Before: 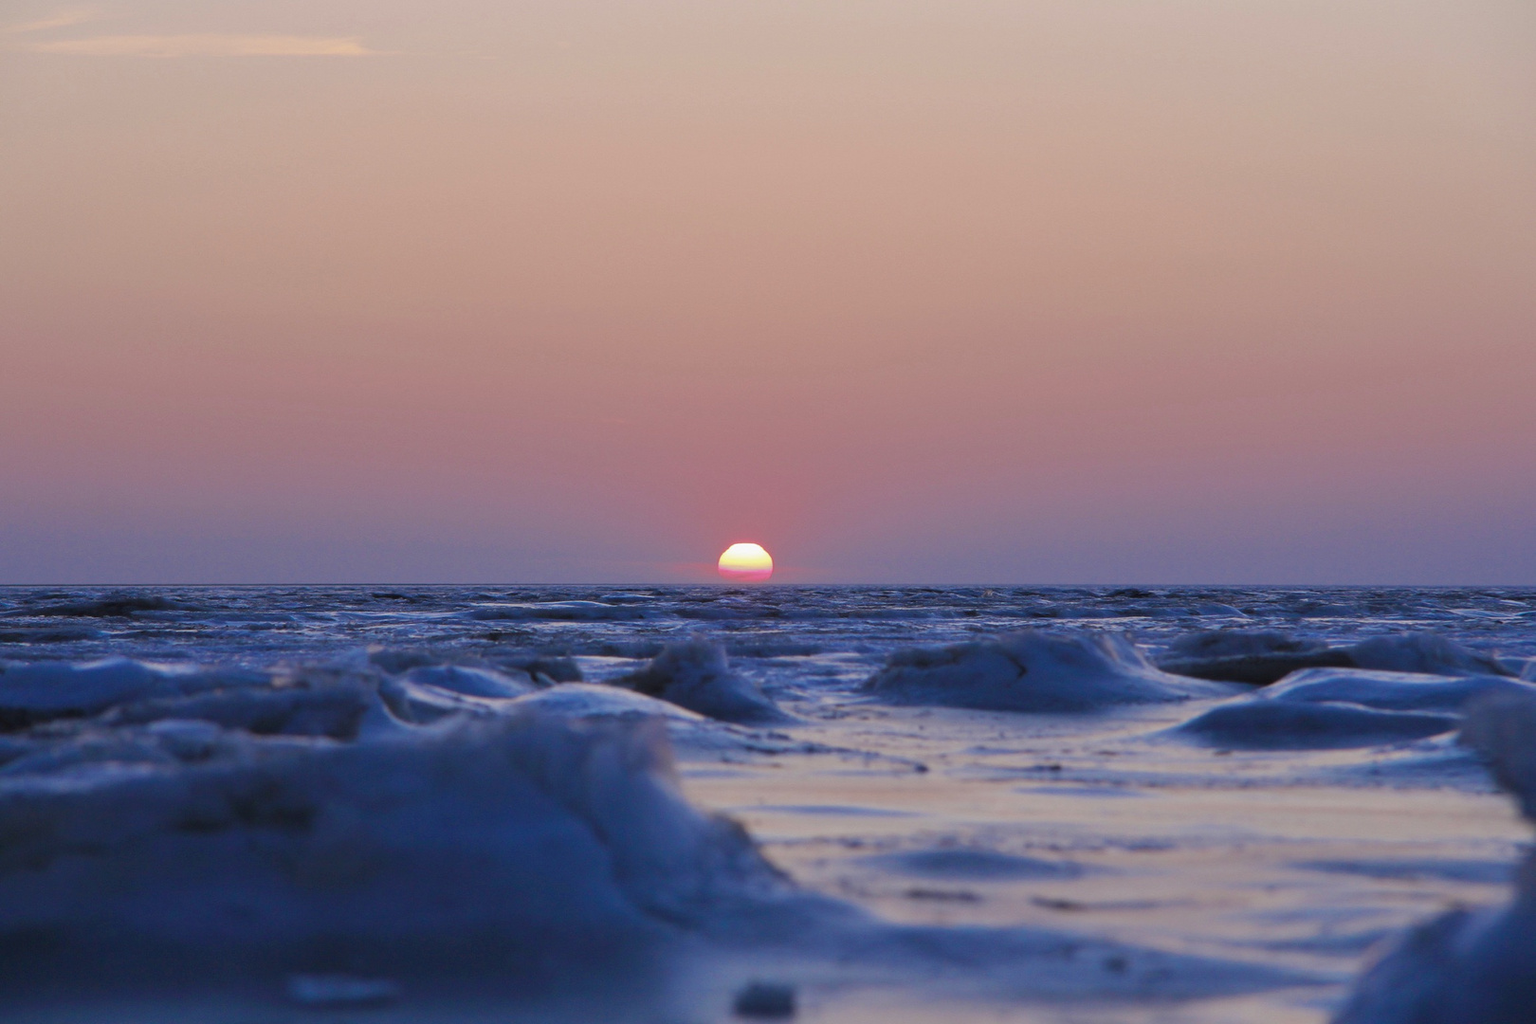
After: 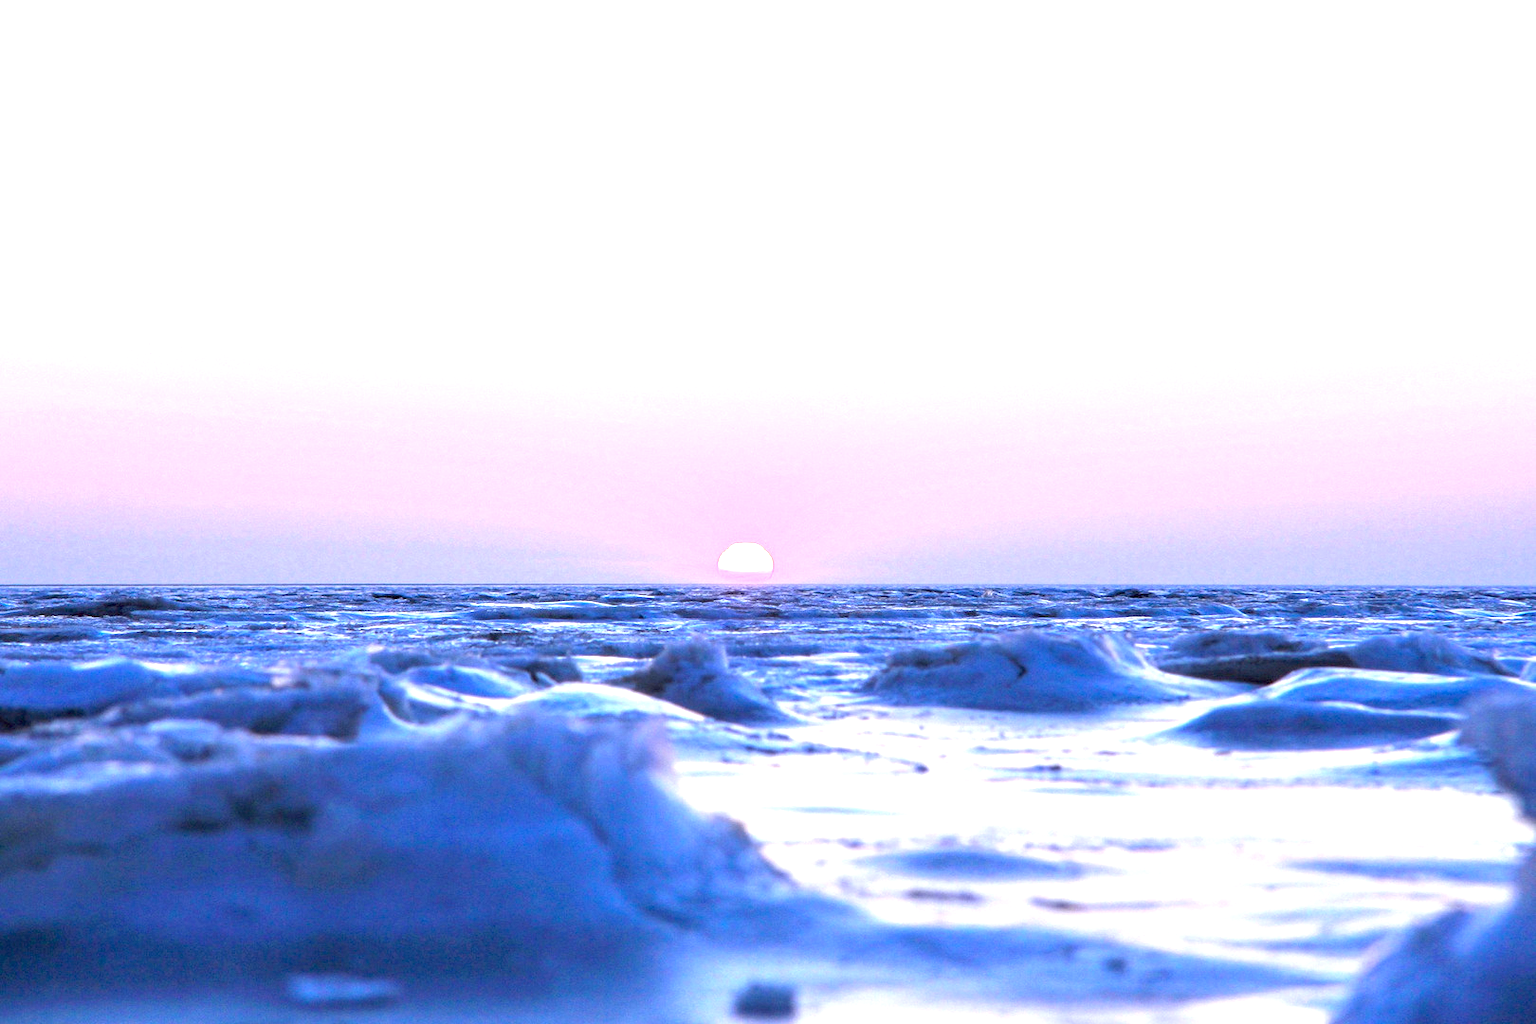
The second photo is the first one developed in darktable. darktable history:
color calibration: x 0.37, y 0.382, temperature 4319.77 K
exposure: black level correction 0.005, exposure 2.082 EV, compensate highlight preservation false
local contrast: on, module defaults
color correction: highlights b* 2.93
